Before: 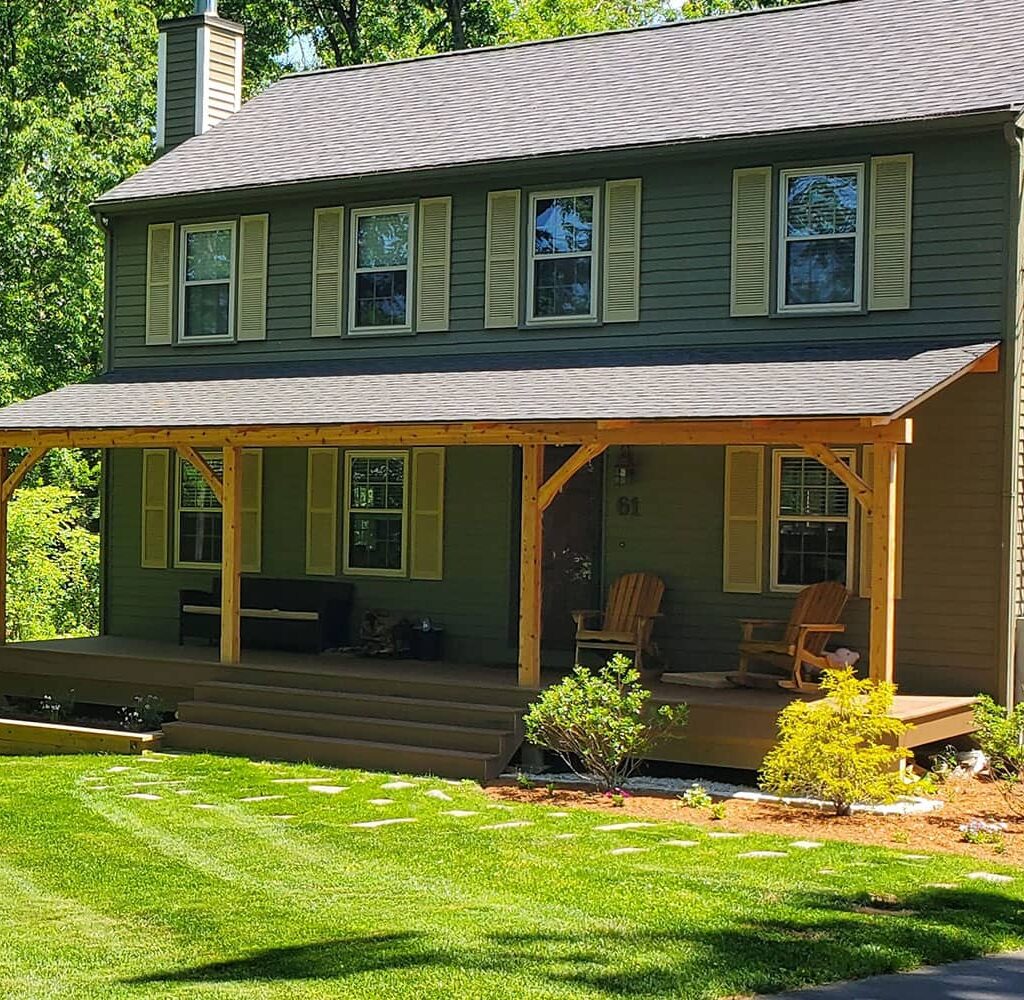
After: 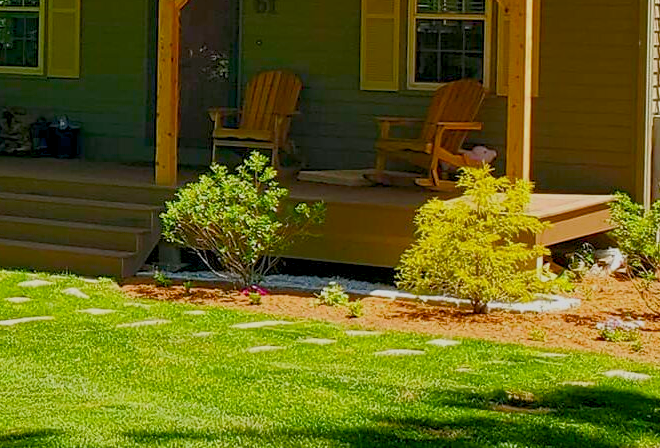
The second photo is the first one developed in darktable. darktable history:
color balance rgb: global offset › luminance -0.5%, perceptual saturation grading › highlights -17.77%, perceptual saturation grading › mid-tones 33.1%, perceptual saturation grading › shadows 50.52%, perceptual brilliance grading › highlights 10.8%, perceptual brilliance grading › shadows -10.8%, global vibrance 24.22%, contrast -25%
crop and rotate: left 35.509%, top 50.238%, bottom 4.934%
shadows and highlights: radius 121.13, shadows 21.4, white point adjustment -9.72, highlights -14.39, soften with gaussian
exposure: compensate highlight preservation false
